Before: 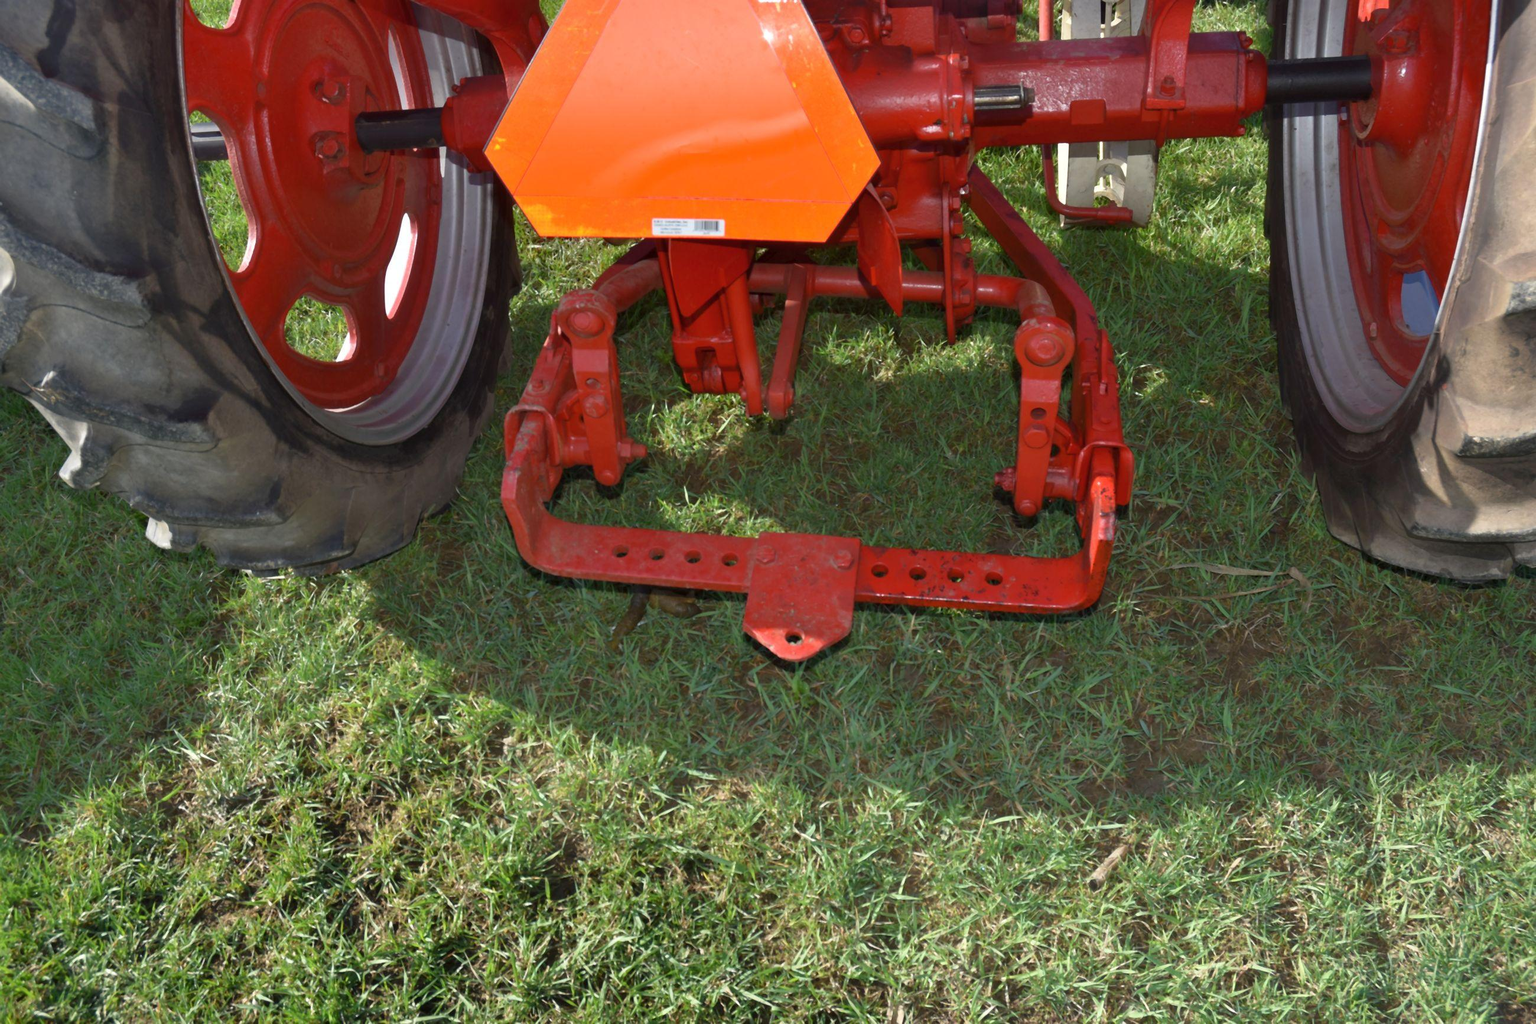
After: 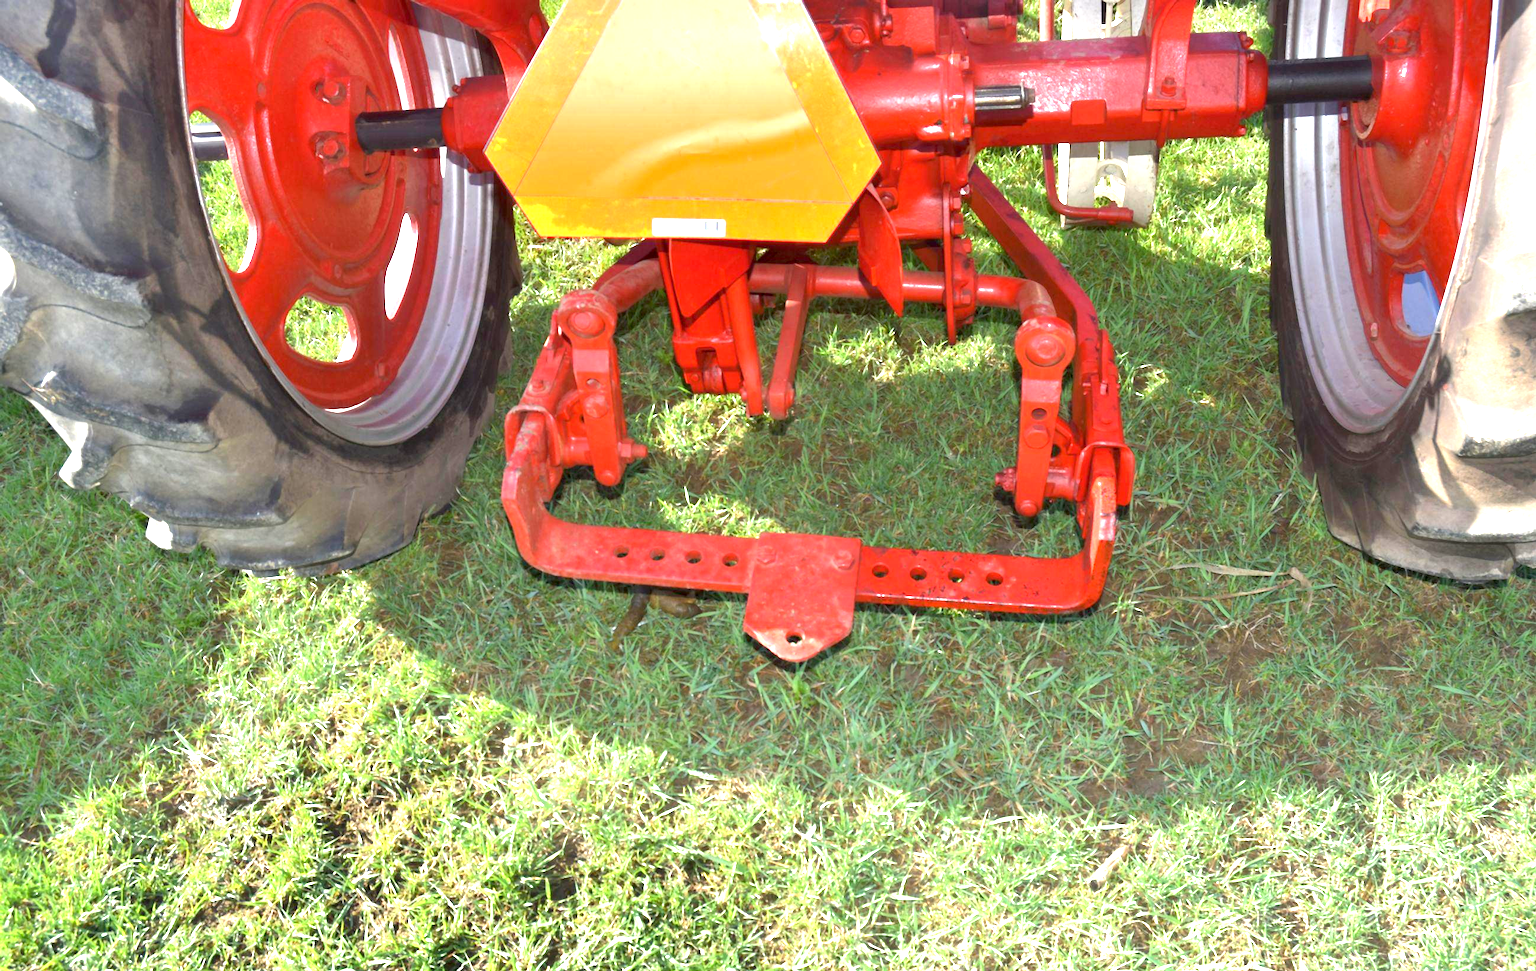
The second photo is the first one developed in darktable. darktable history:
crop and rotate: top 0.006%, bottom 5.093%
exposure: black level correction 0.001, exposure 1.849 EV, compensate highlight preservation false
